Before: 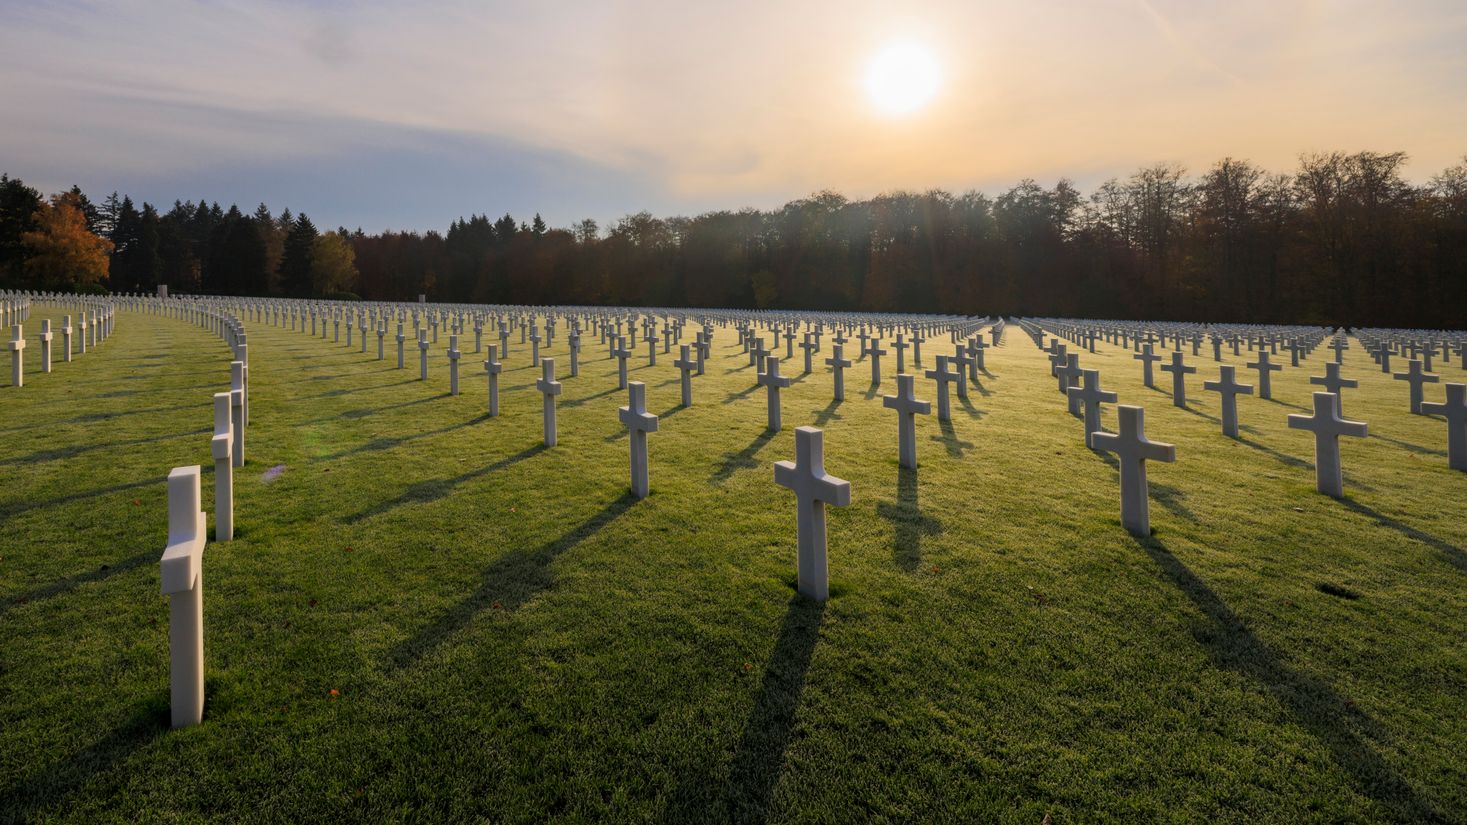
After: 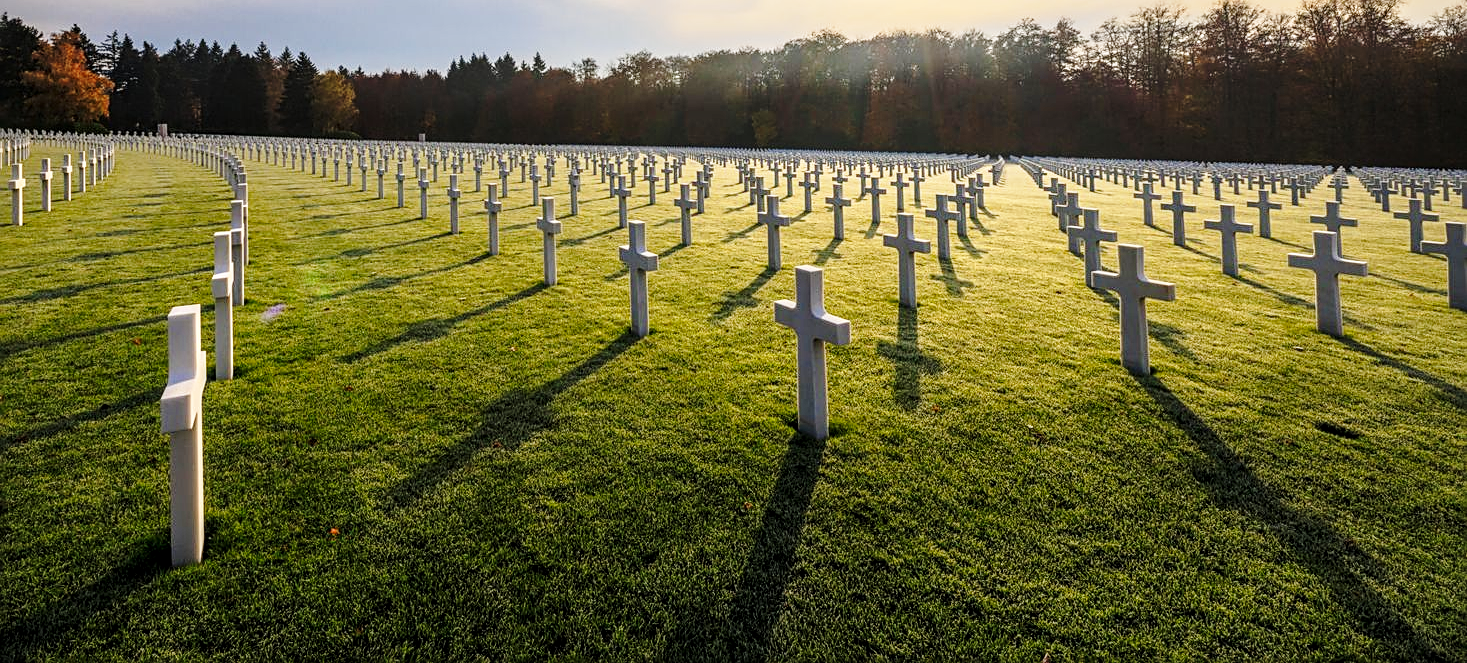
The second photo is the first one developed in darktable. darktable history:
local contrast: detail 130%
crop and rotate: top 19.518%
sharpen: on, module defaults
base curve: curves: ch0 [(0, 0) (0.028, 0.03) (0.121, 0.232) (0.46, 0.748) (0.859, 0.968) (1, 1)], preserve colors none
vignetting: fall-off start 99.83%, unbound false
